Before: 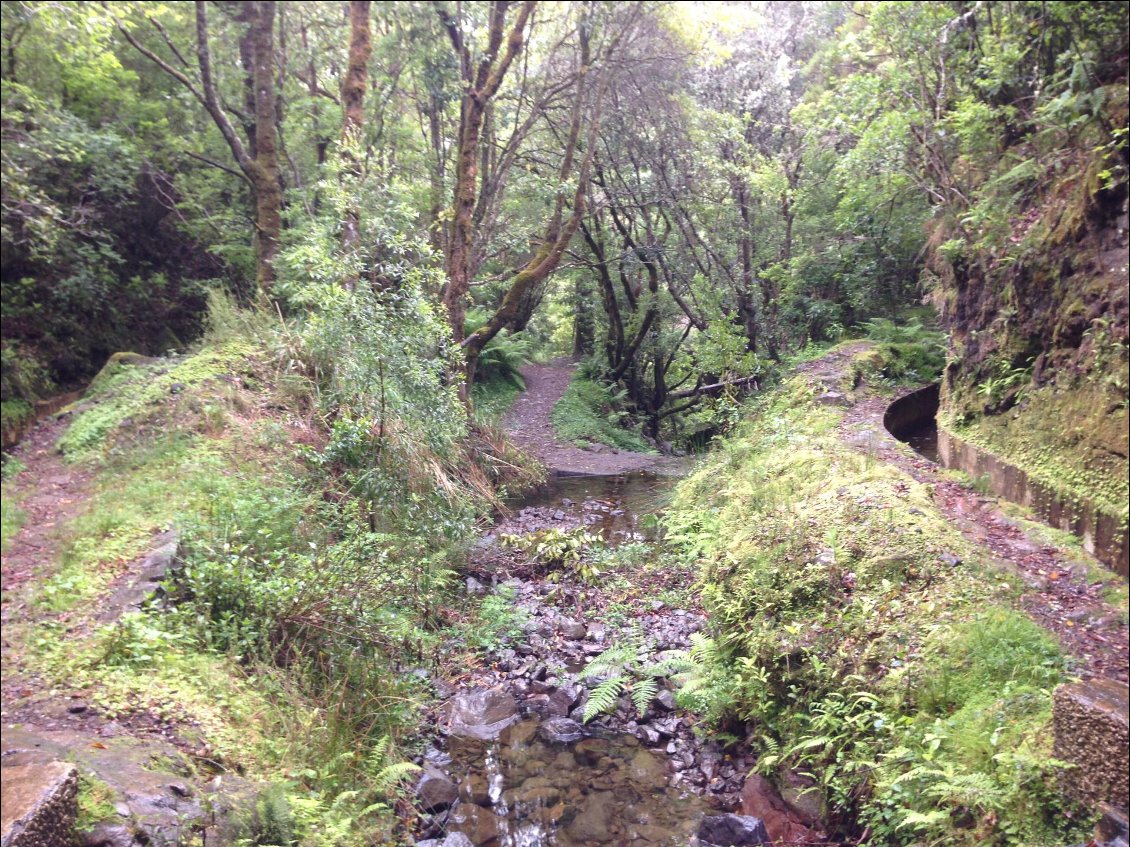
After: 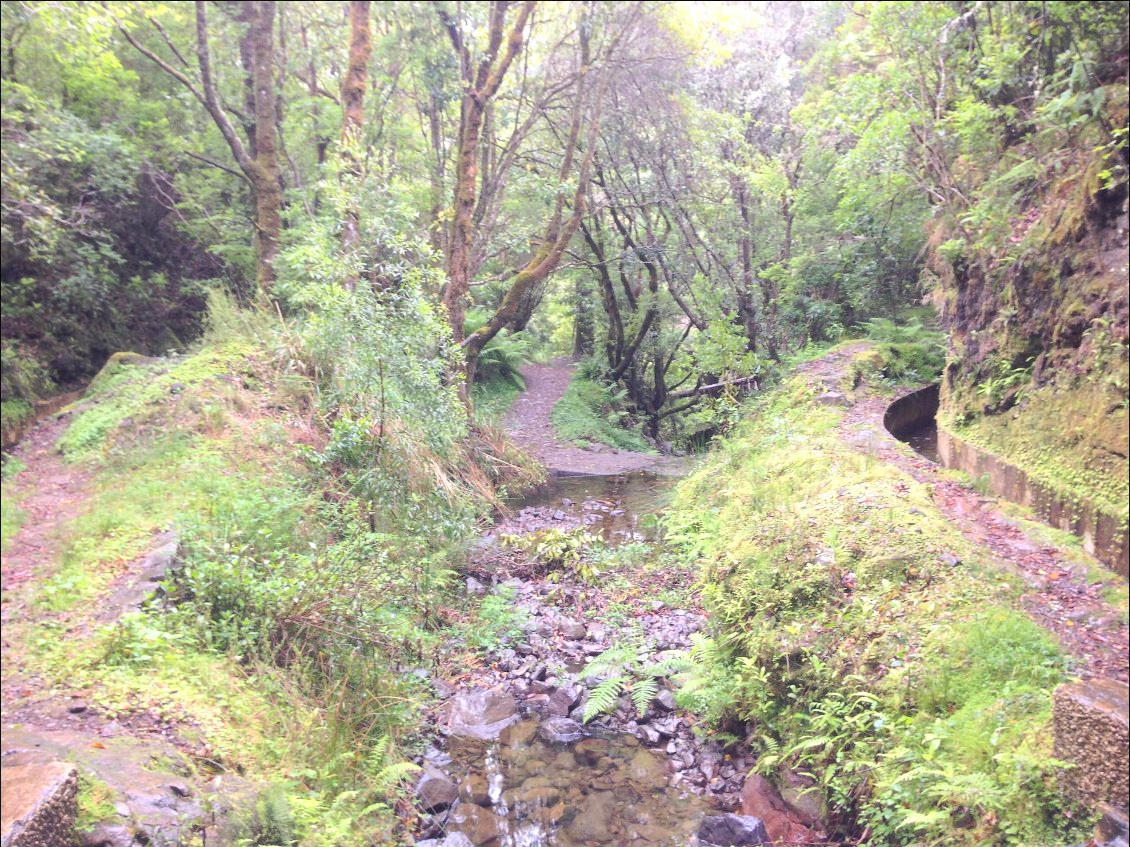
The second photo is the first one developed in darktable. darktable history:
contrast brightness saturation: contrast 0.103, brightness 0.31, saturation 0.147
